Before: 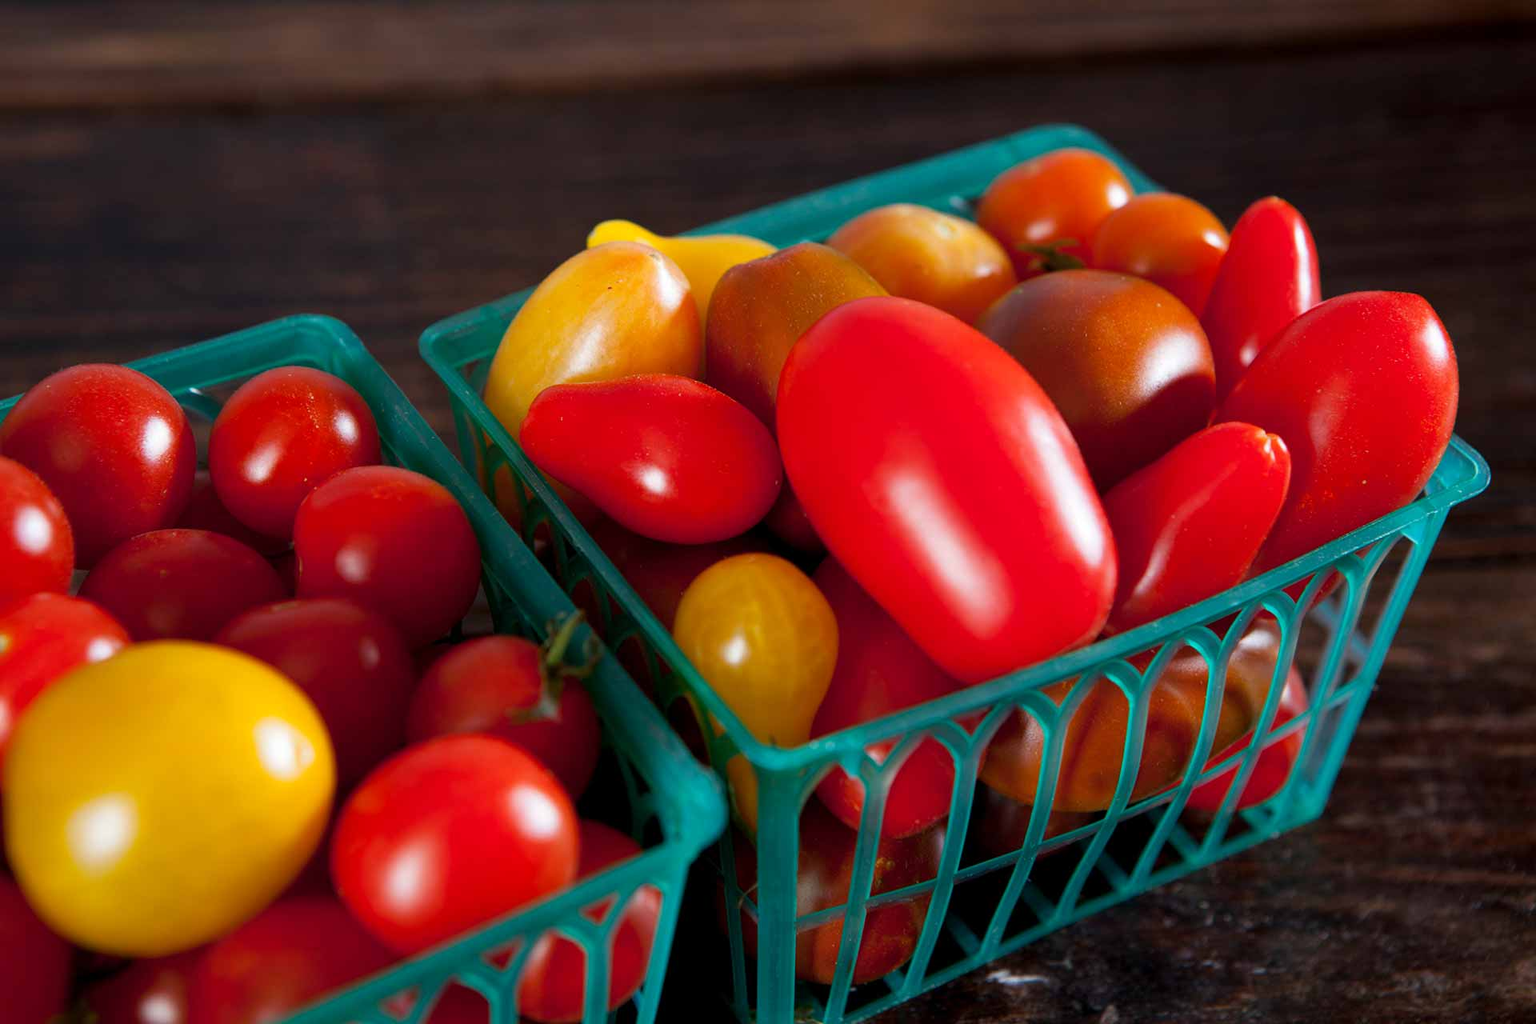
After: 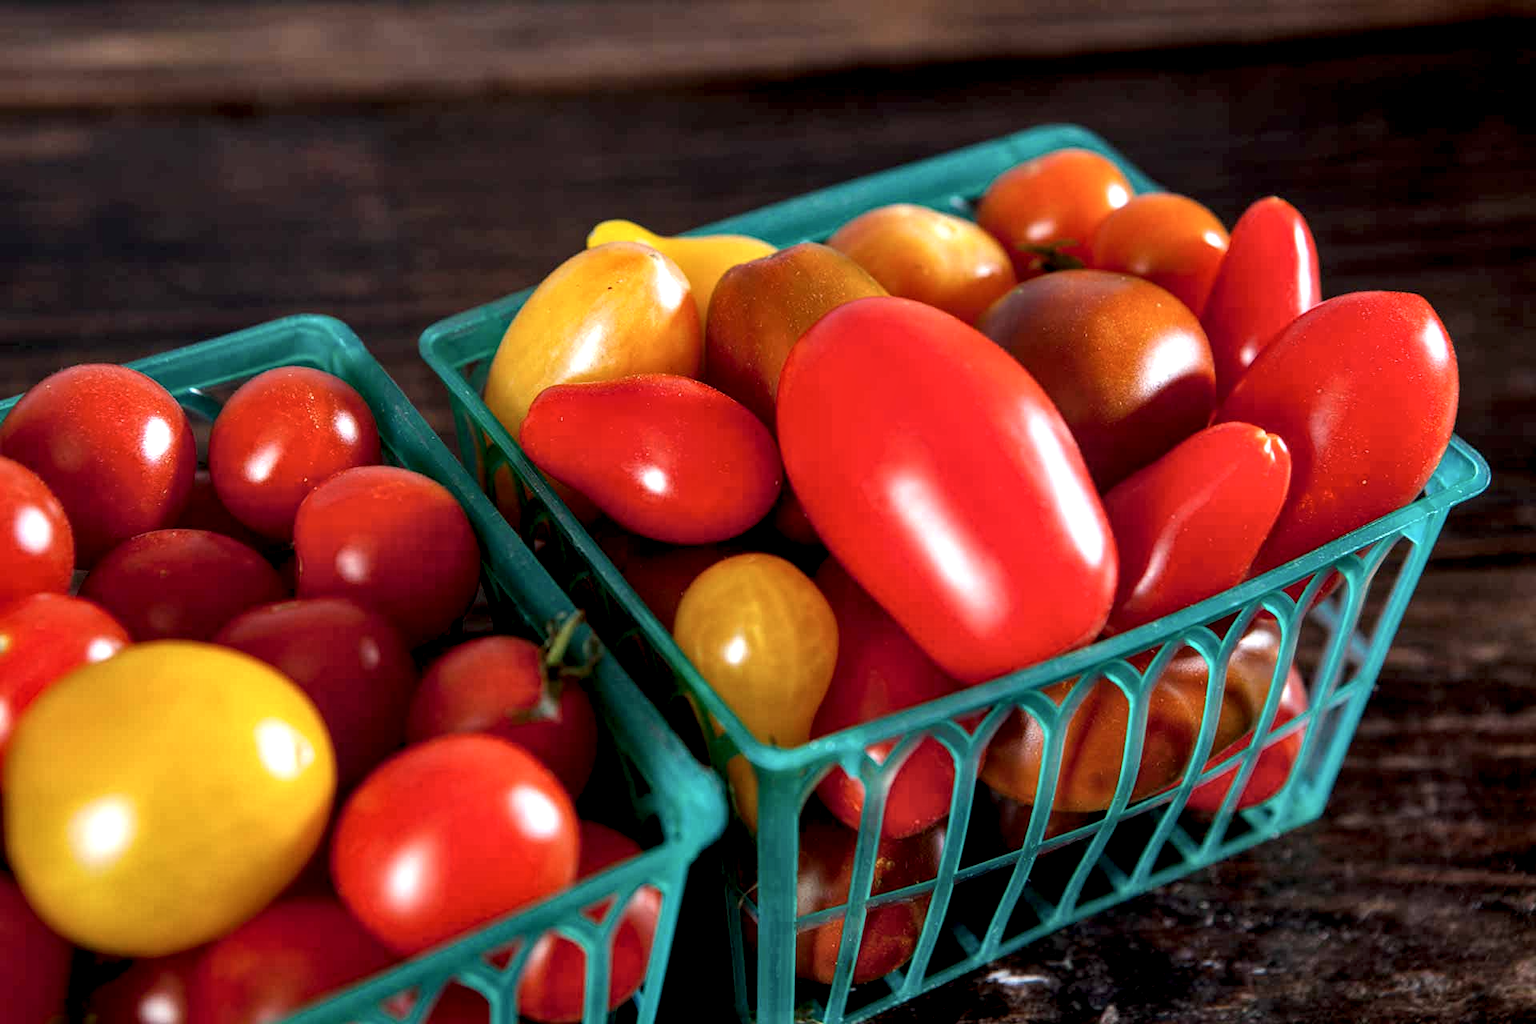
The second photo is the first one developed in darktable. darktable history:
local contrast: highlights 60%, shadows 61%, detail 160%
tone equalizer: on, module defaults
shadows and highlights: shadows 32.03, highlights -32.07, soften with gaussian
